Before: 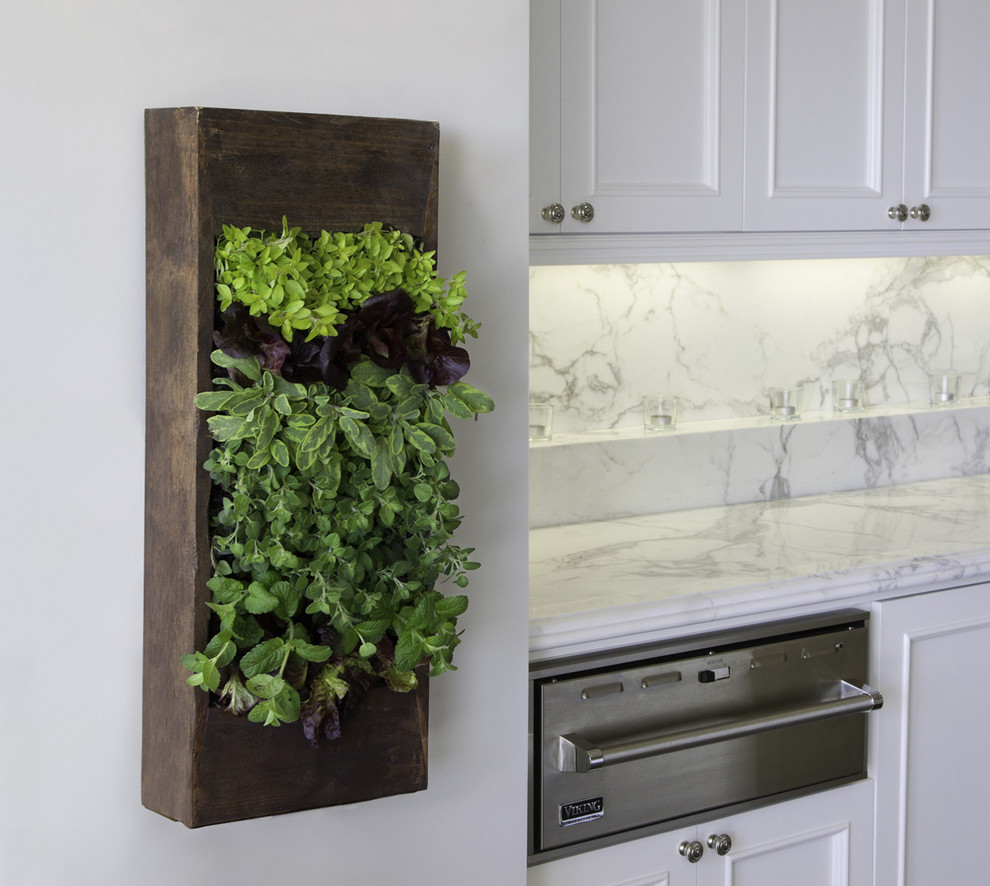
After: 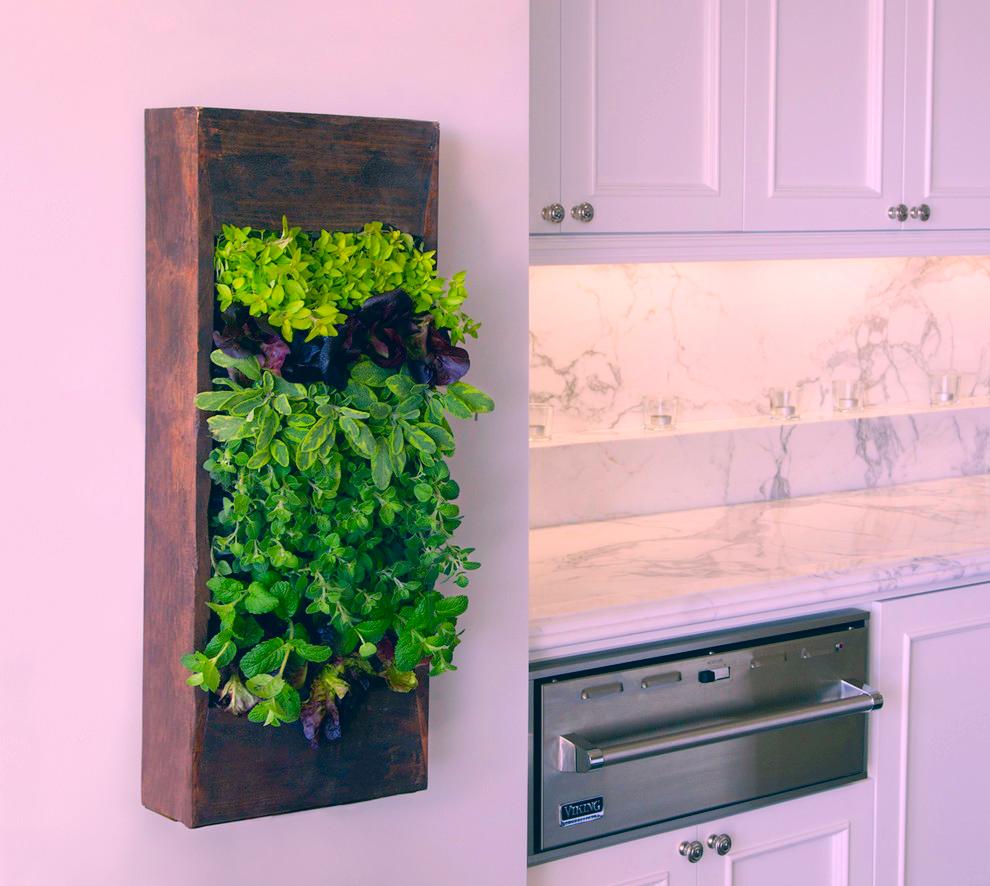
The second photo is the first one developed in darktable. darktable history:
color correction: highlights a* 16.74, highlights b* 0.328, shadows a* -15, shadows b* -13.88, saturation 1.51
